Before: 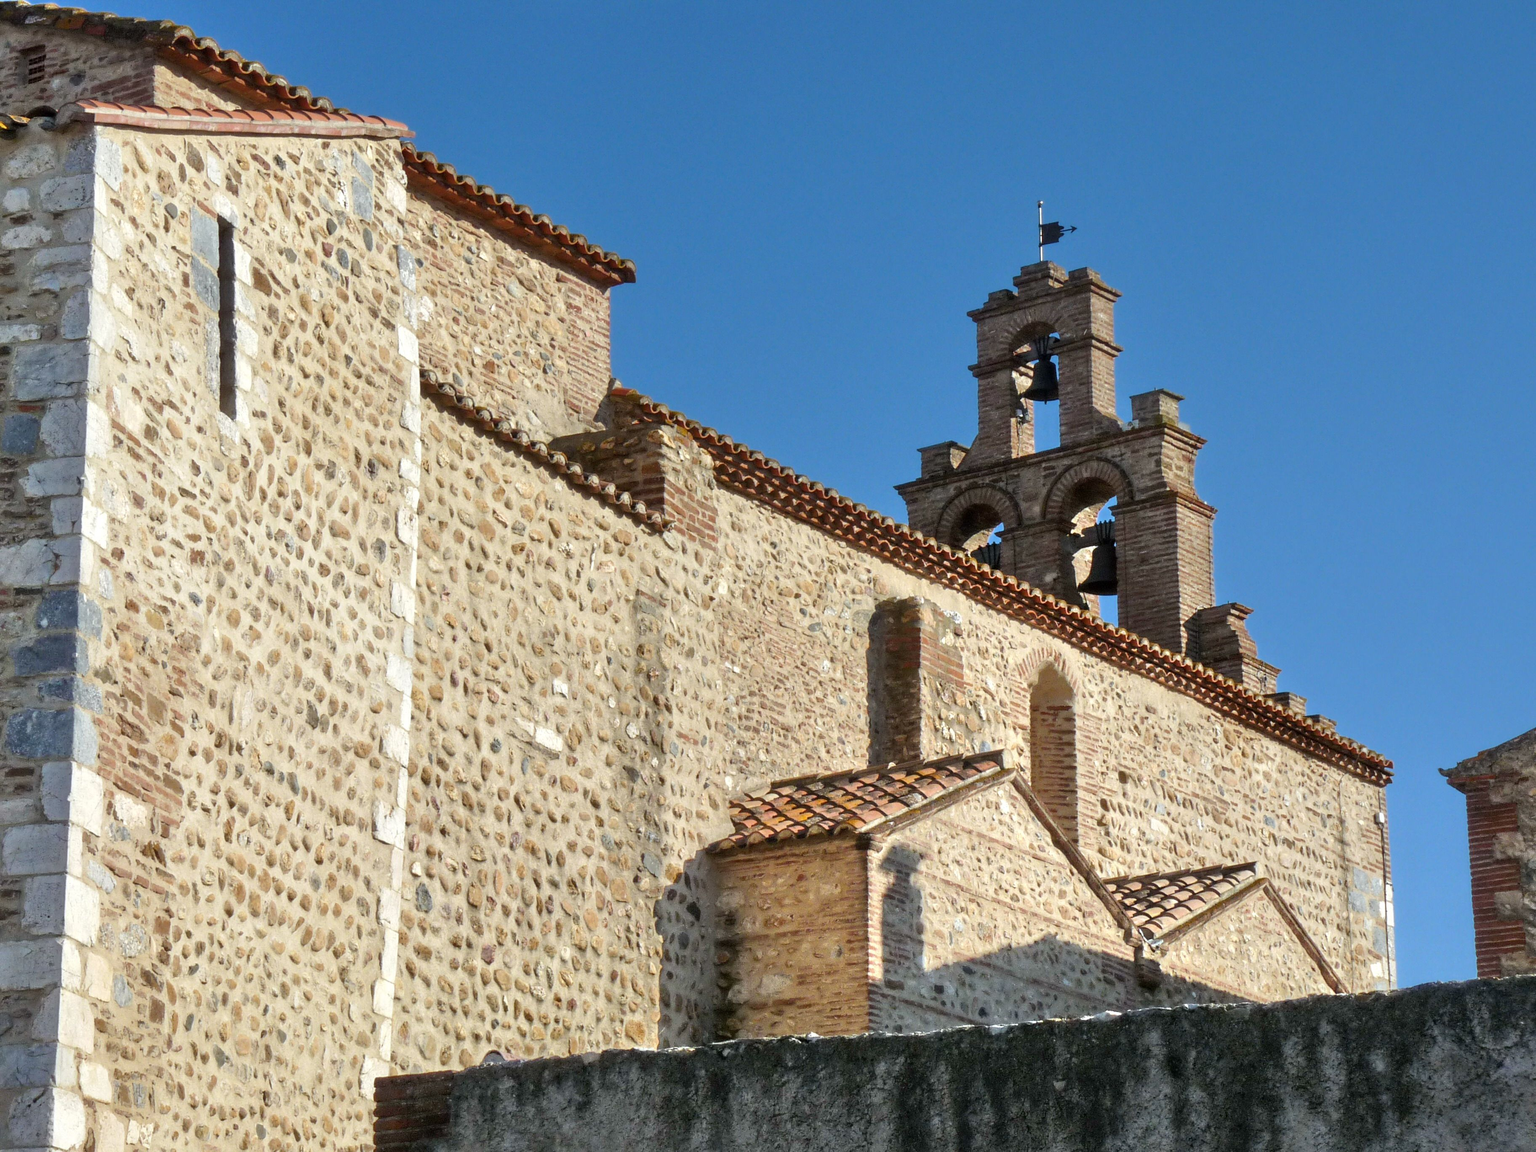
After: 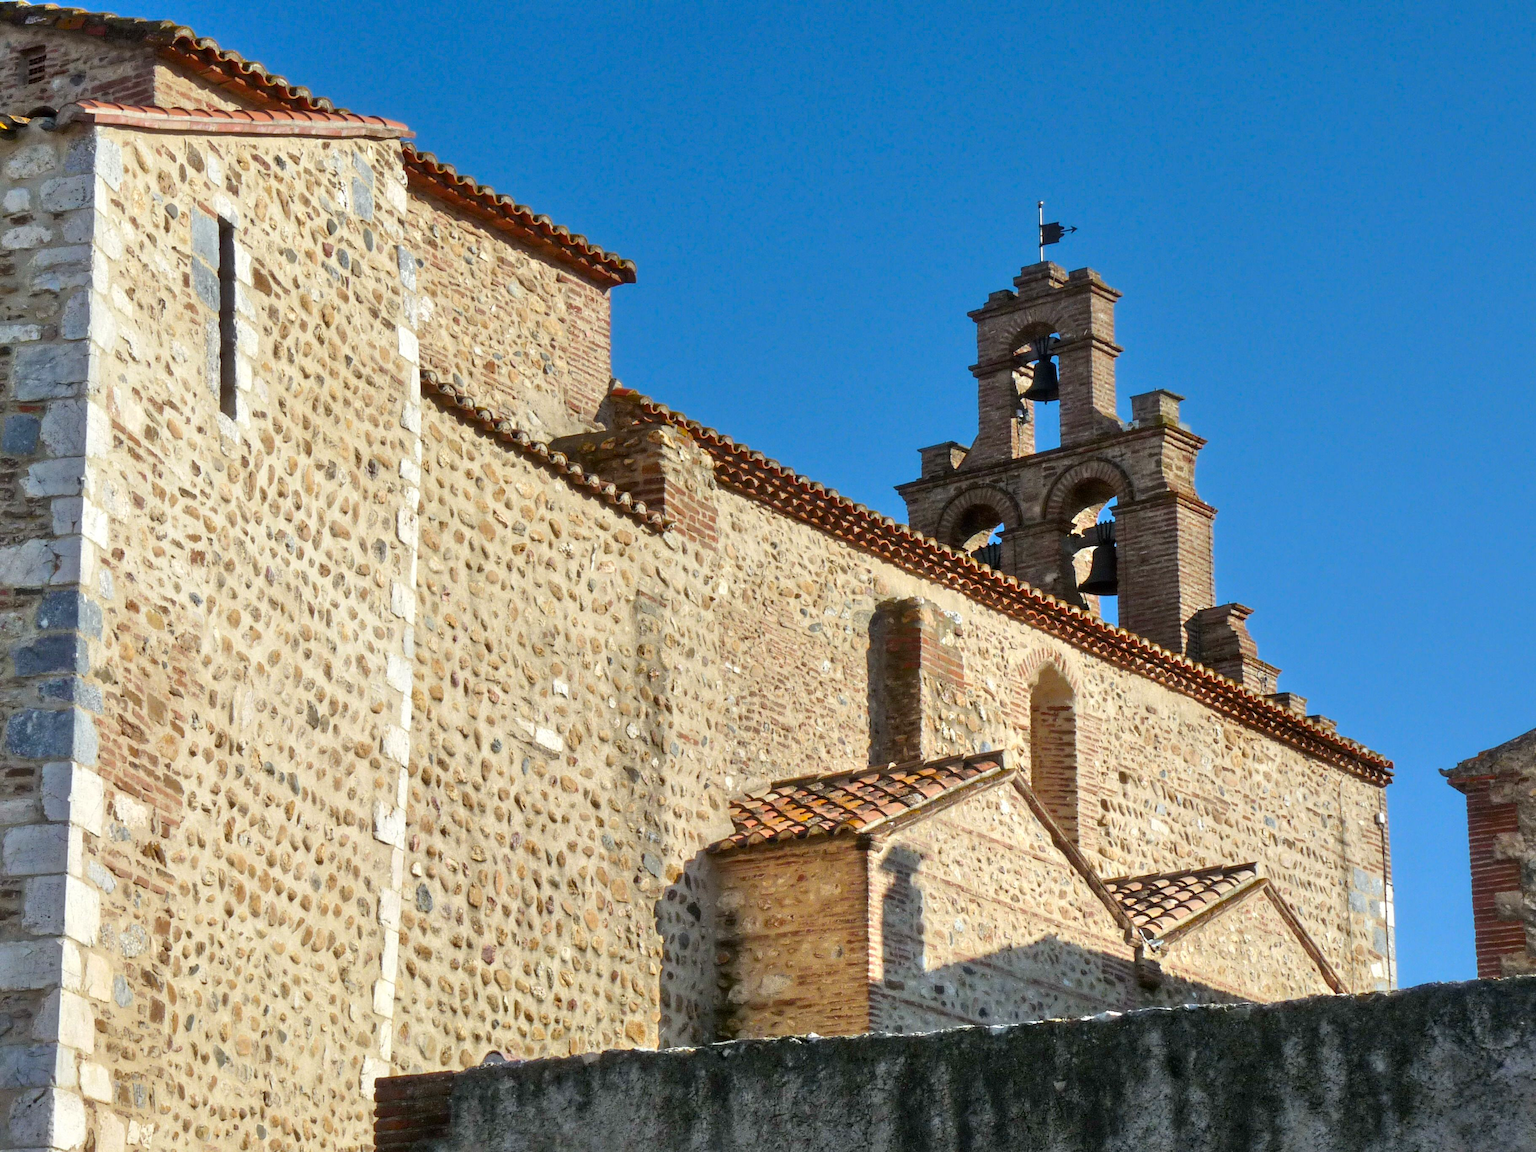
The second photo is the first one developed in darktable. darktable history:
contrast brightness saturation: contrast 0.078, saturation 0.196
